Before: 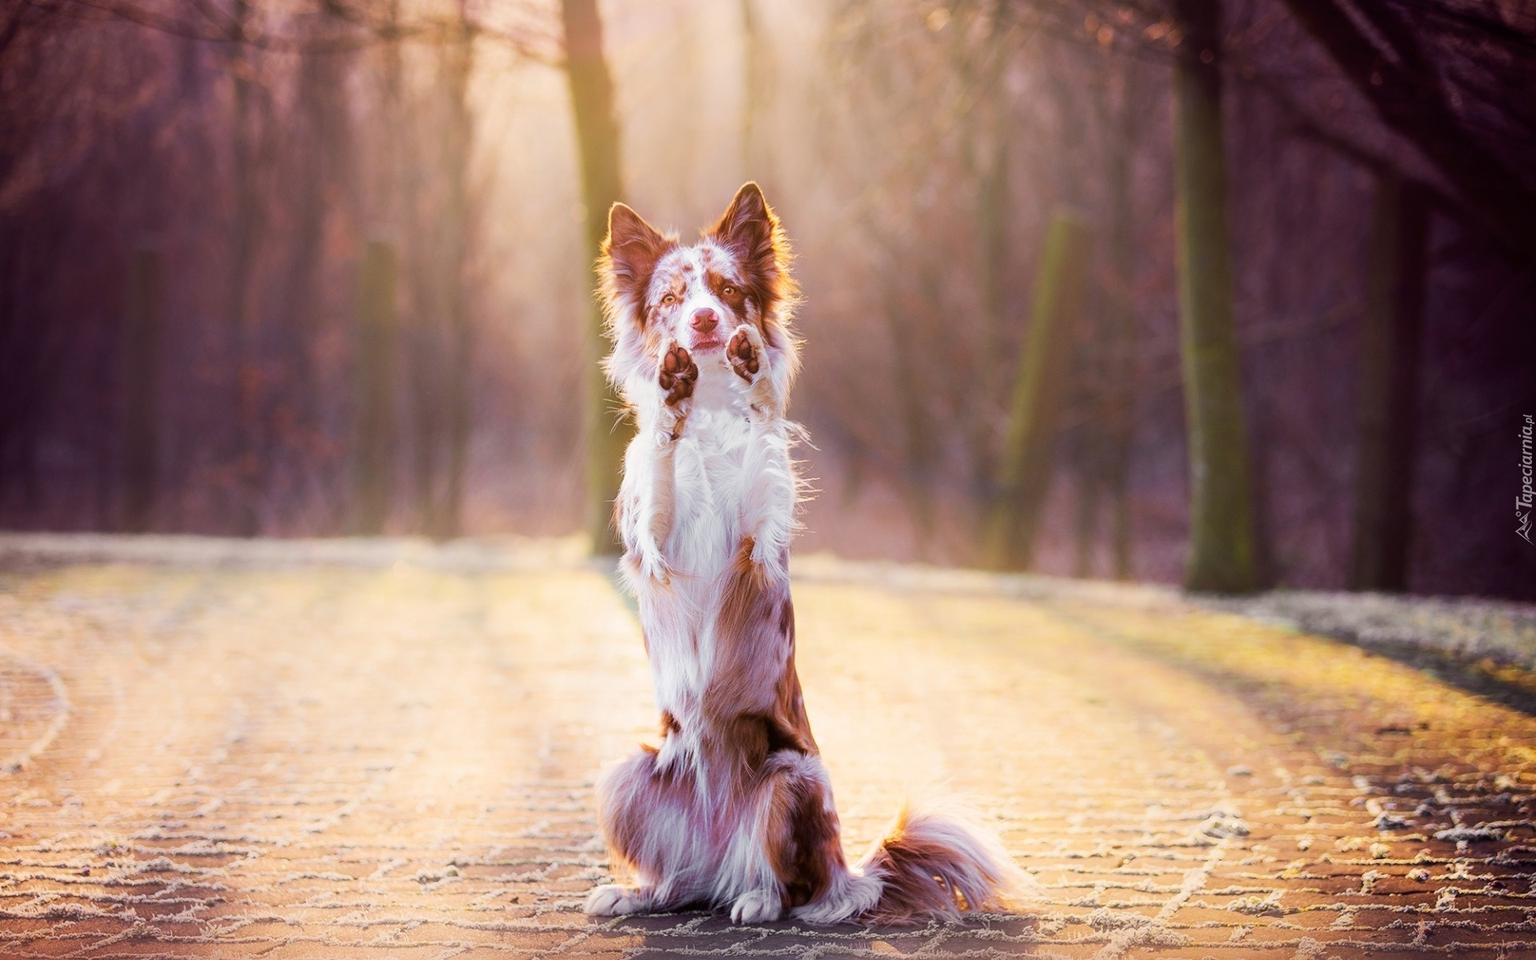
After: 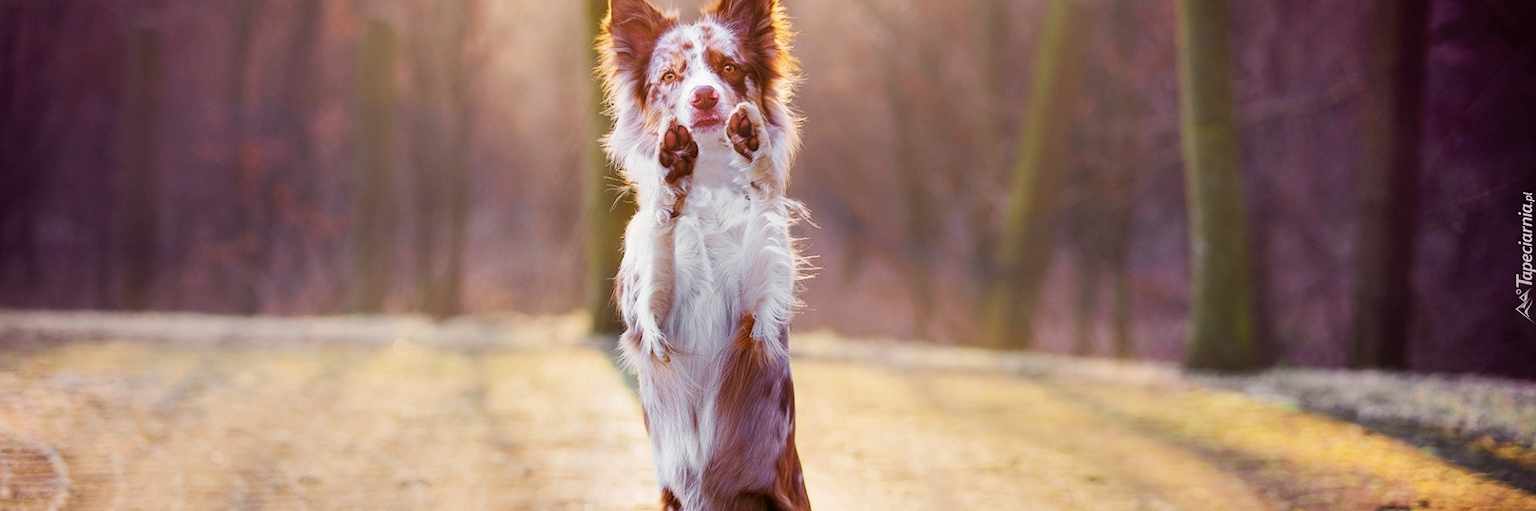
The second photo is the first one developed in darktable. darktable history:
crop and rotate: top 23.243%, bottom 23.44%
shadows and highlights: radius 109.59, shadows 44.8, highlights -66.54, low approximation 0.01, soften with gaussian
